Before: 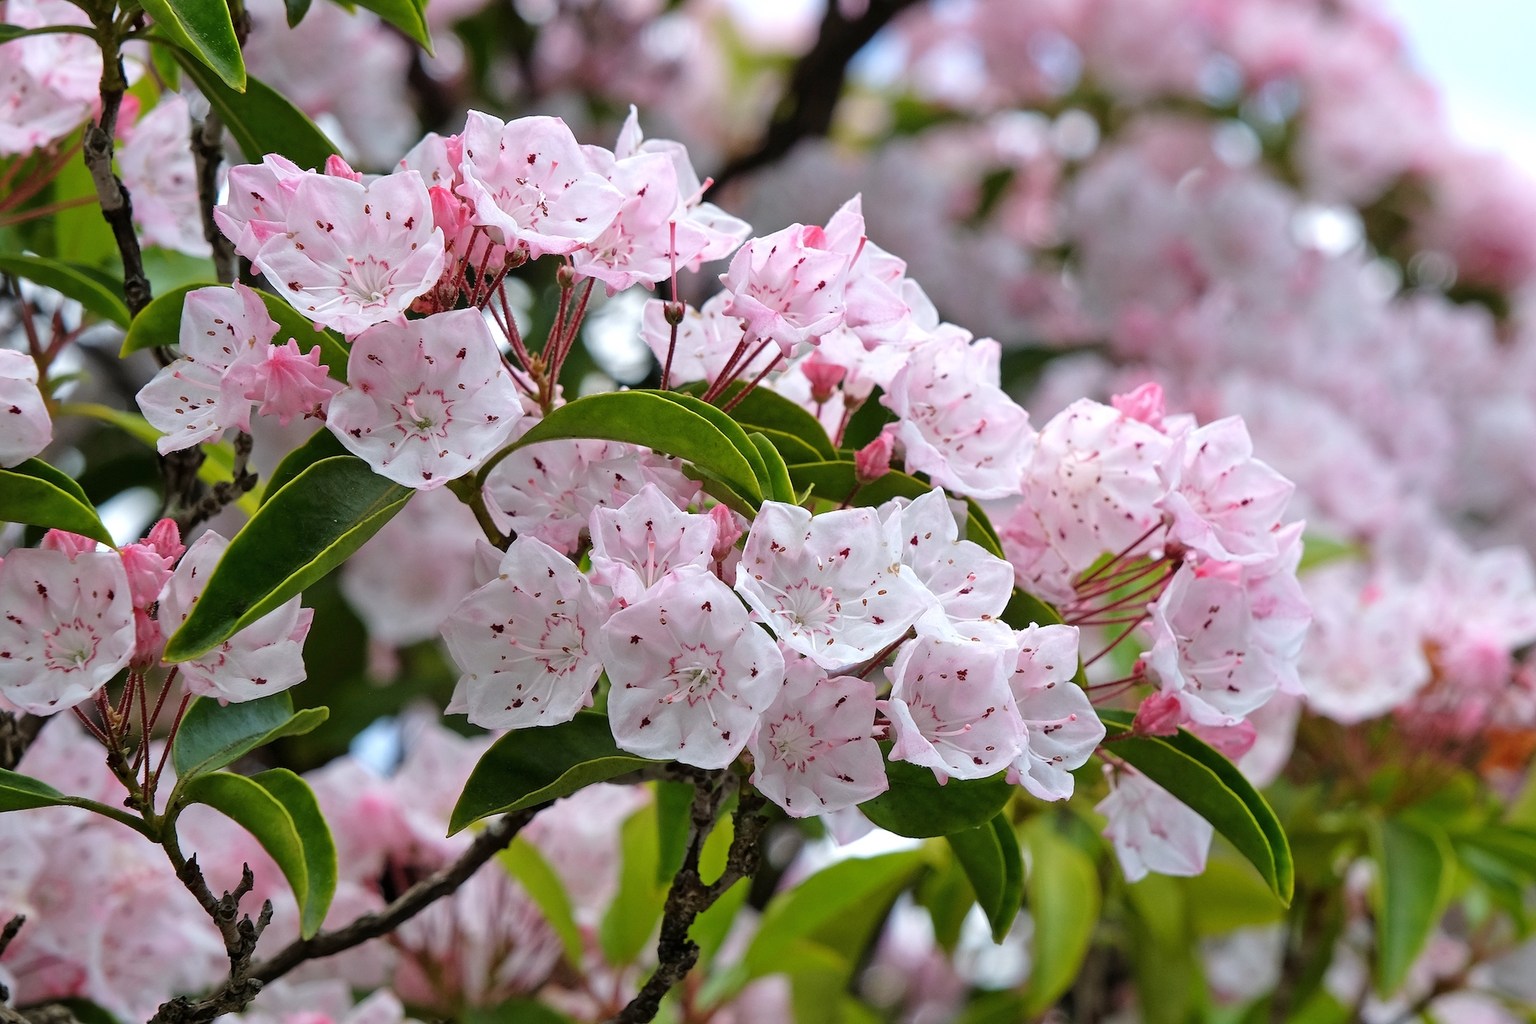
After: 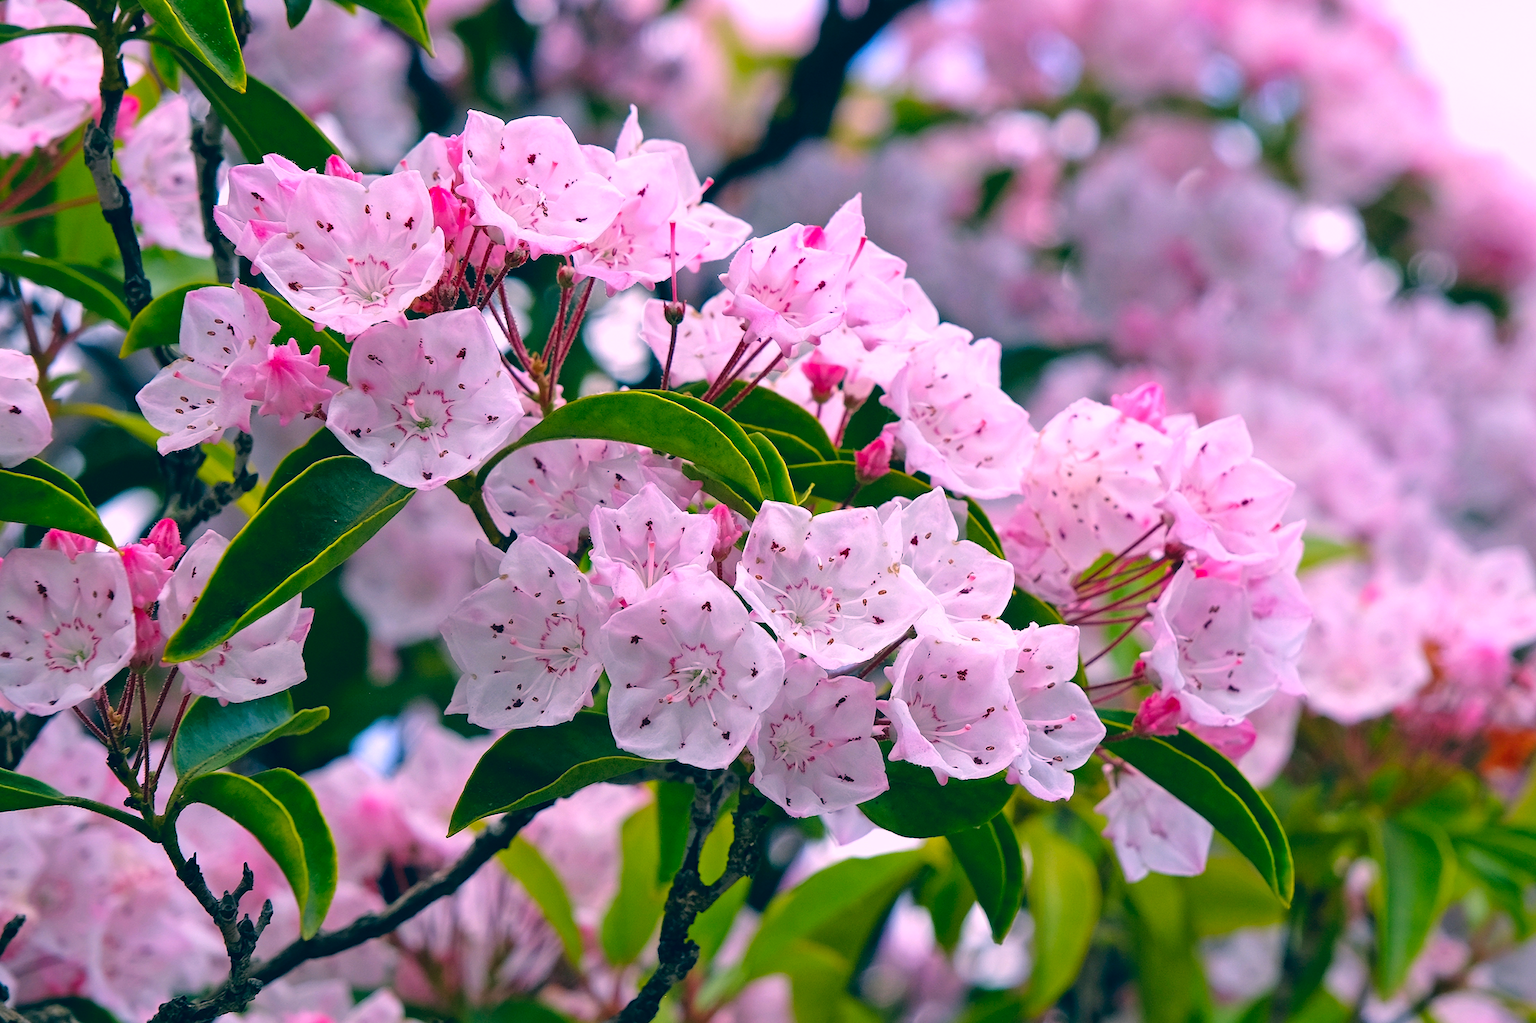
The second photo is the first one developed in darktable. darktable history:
color correction: highlights a* 16.76, highlights b* 0.211, shadows a* -15.44, shadows b* -14.58, saturation 1.49
